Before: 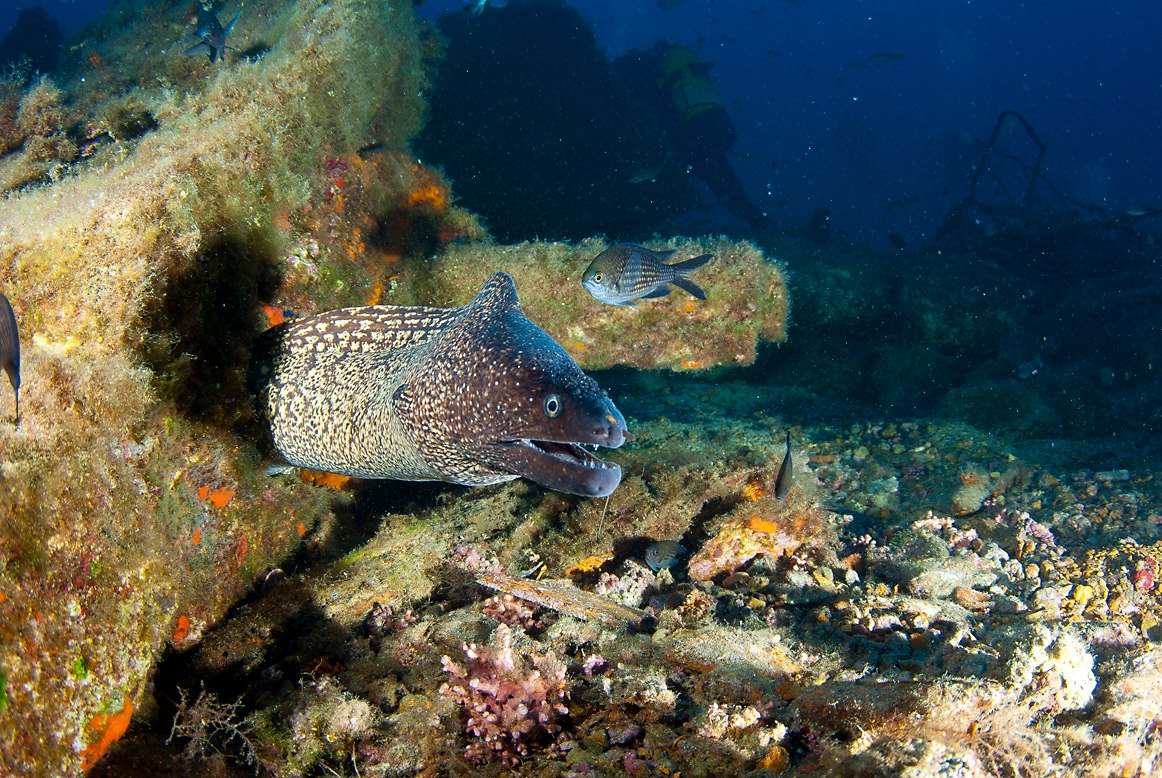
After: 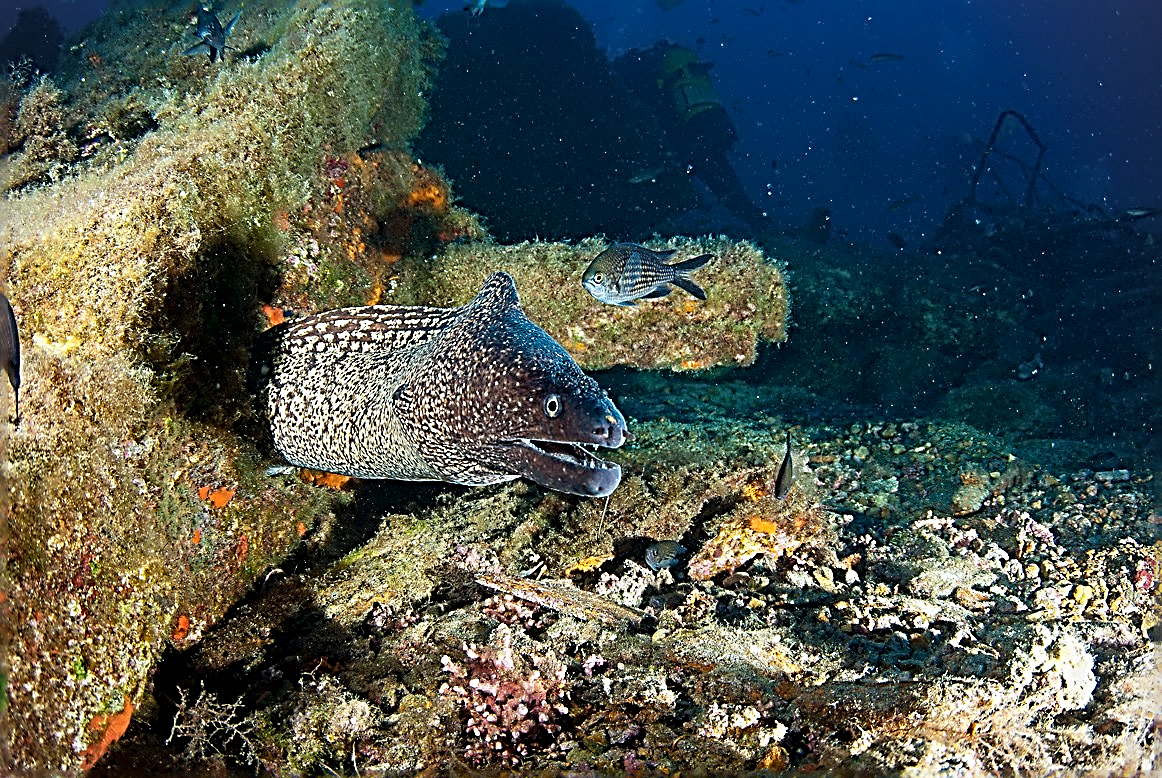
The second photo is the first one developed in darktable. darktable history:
vignetting: fall-off start 91.19%
sharpen: radius 3.158, amount 1.731
